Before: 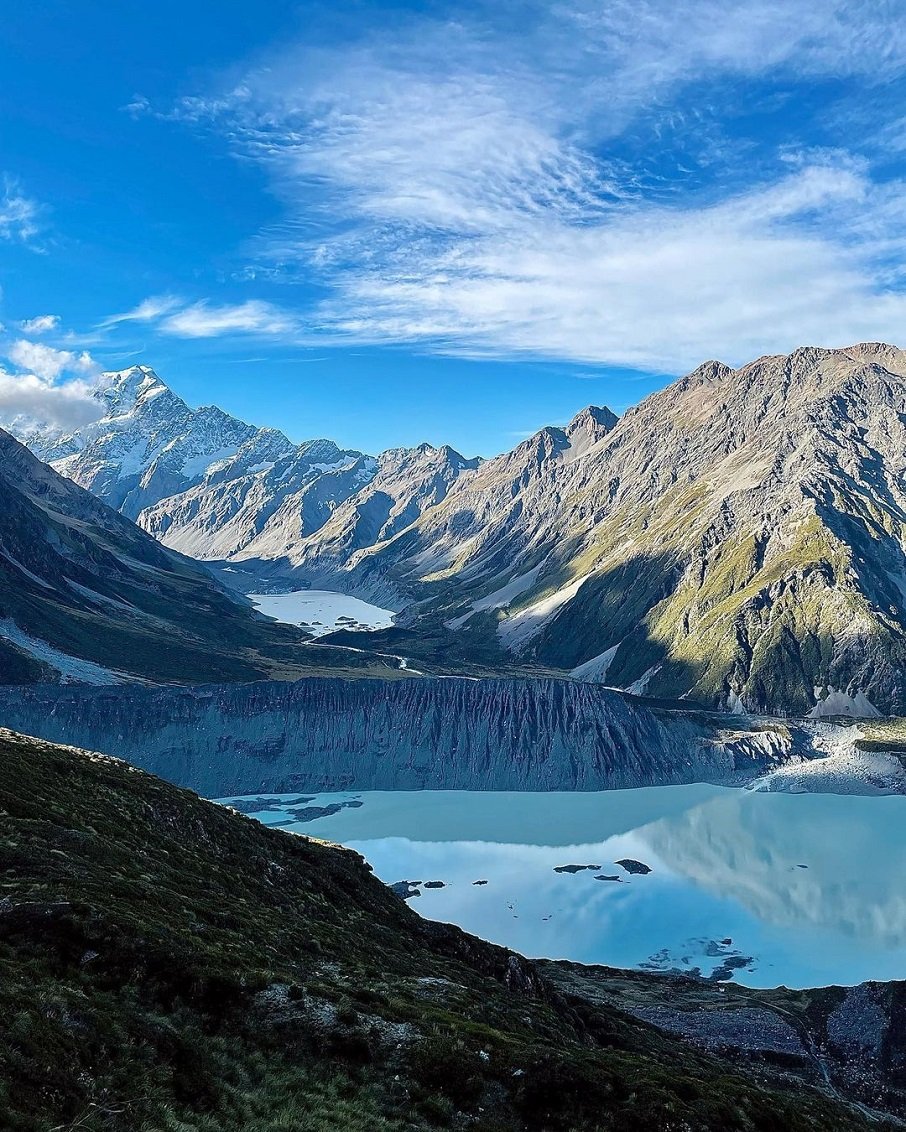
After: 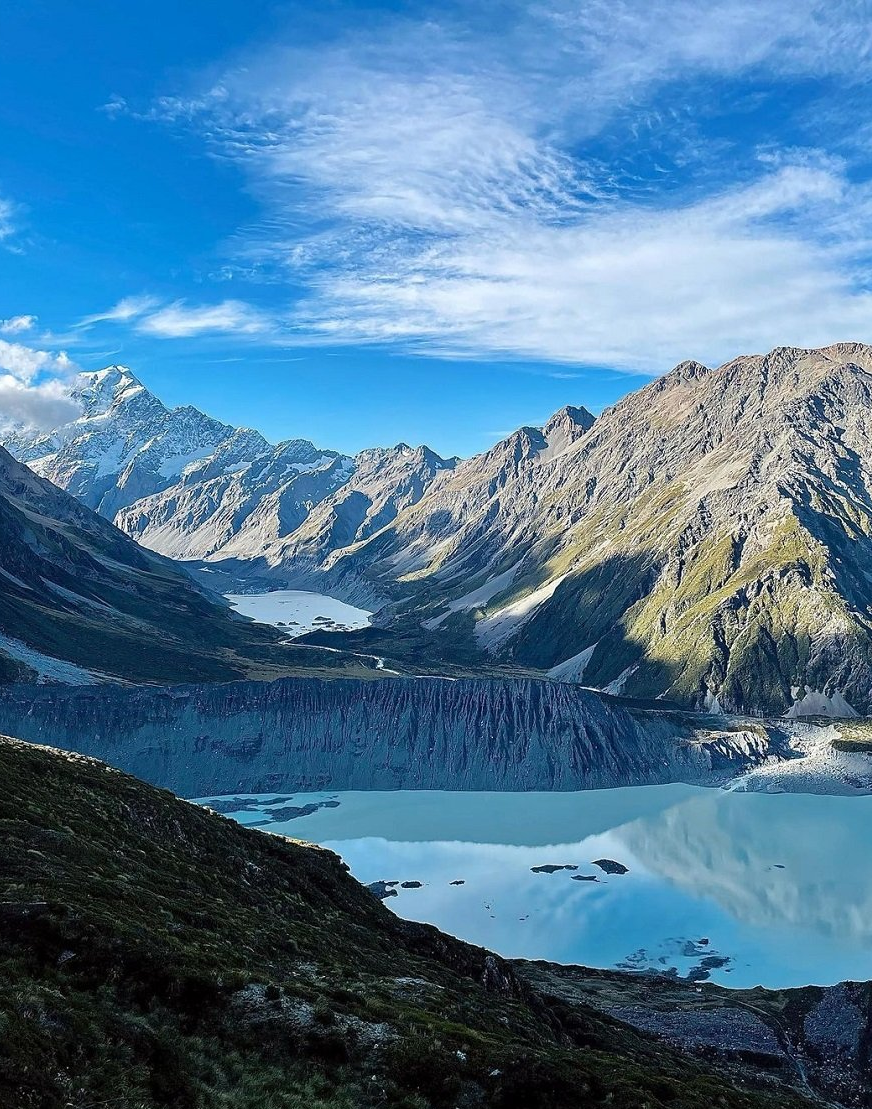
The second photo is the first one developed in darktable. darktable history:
crop and rotate: left 2.63%, right 1.072%, bottom 2.016%
